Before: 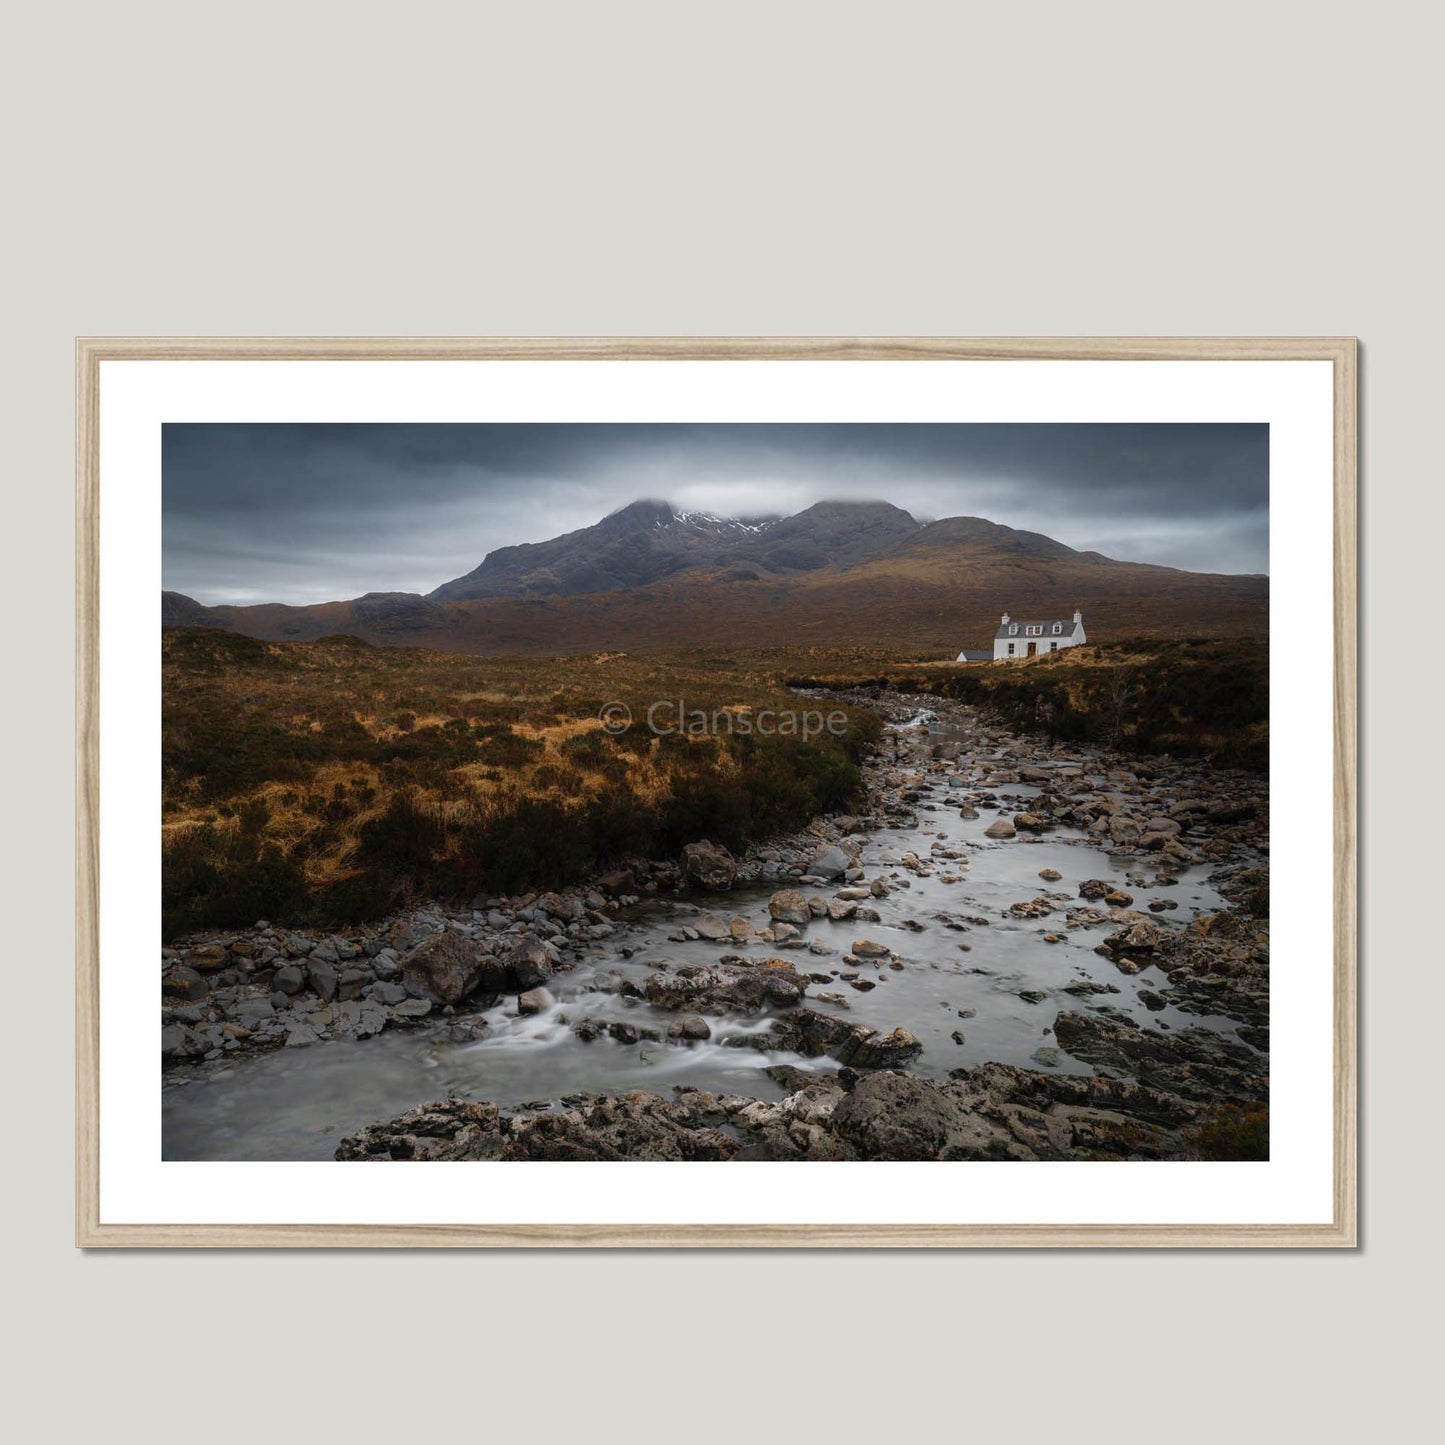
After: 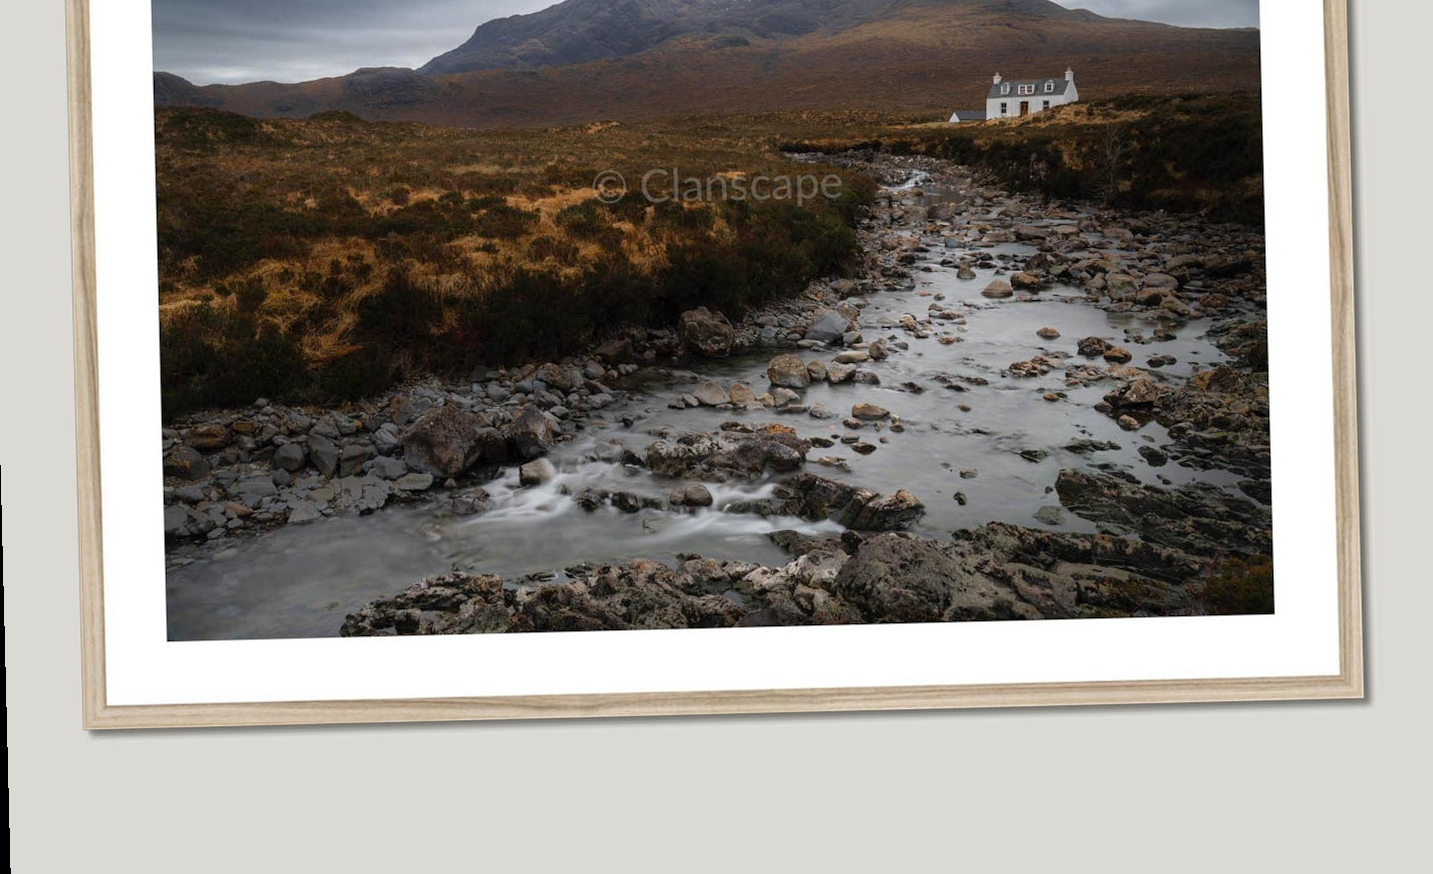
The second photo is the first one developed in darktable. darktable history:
rotate and perspective: rotation -1.42°, crop left 0.016, crop right 0.984, crop top 0.035, crop bottom 0.965
crop and rotate: top 36.435%
